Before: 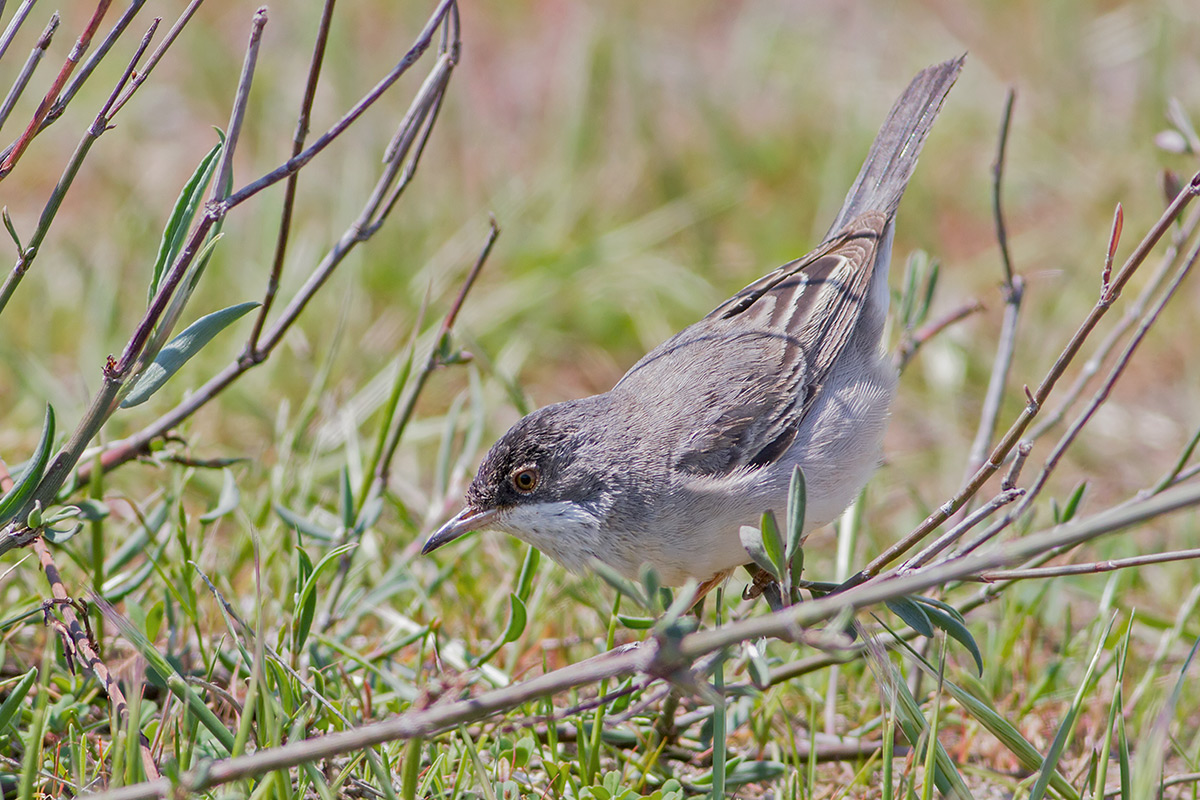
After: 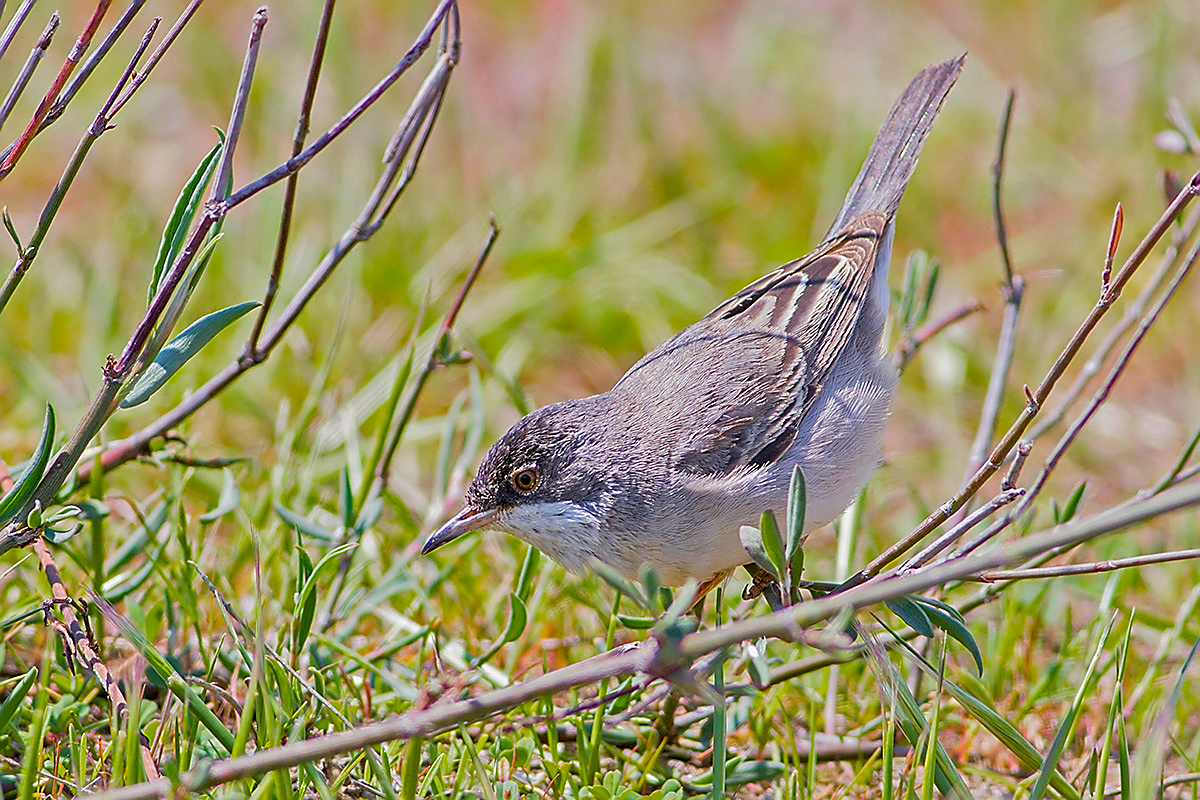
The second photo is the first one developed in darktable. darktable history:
color balance rgb: linear chroma grading › global chroma 42.153%, perceptual saturation grading › global saturation 0.744%, global vibrance 20%
sharpen: radius 1.411, amount 1.244, threshold 0.69
